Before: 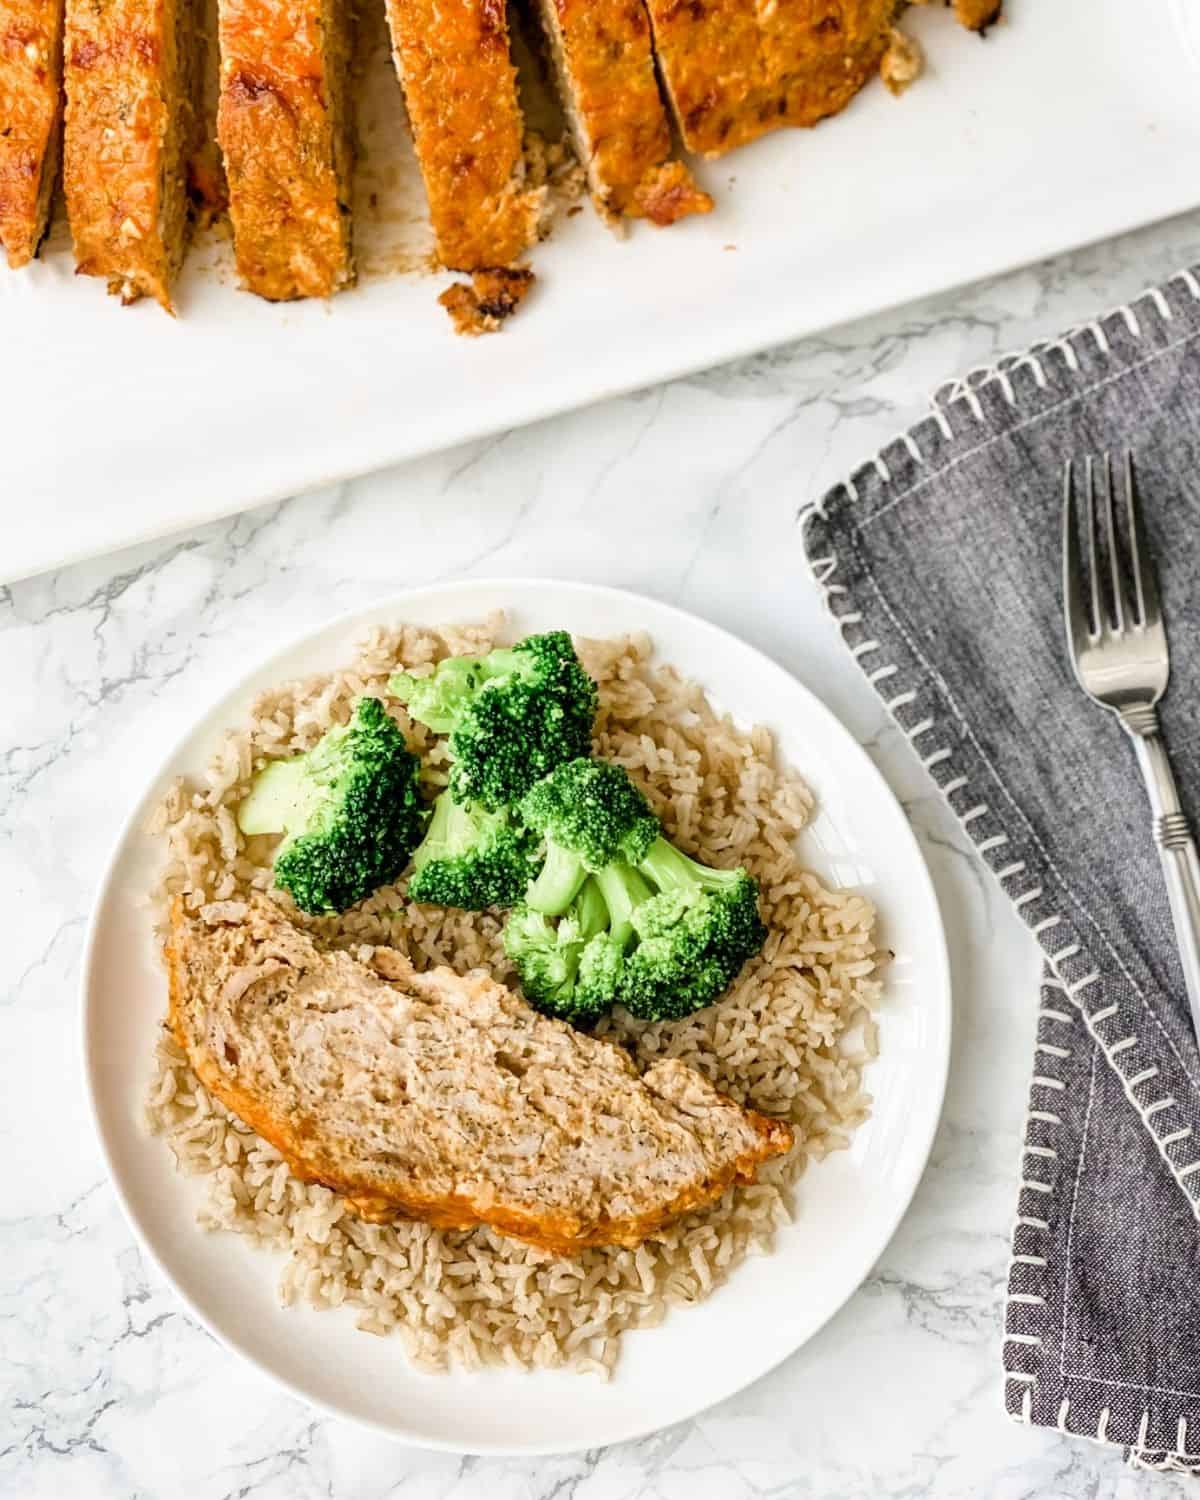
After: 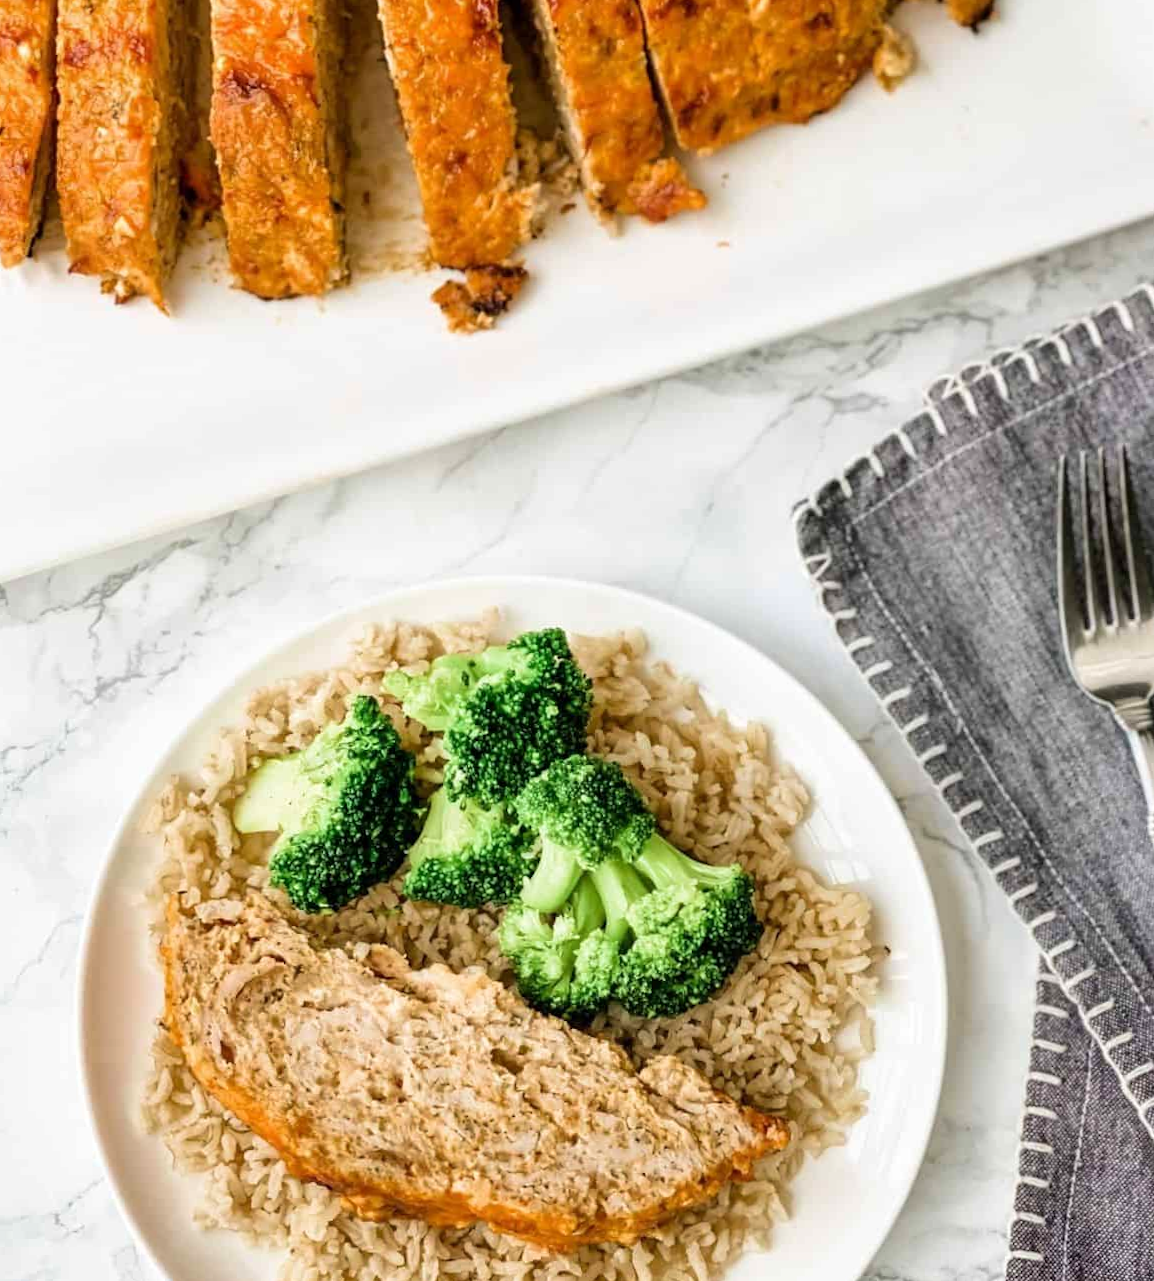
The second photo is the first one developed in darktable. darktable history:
crop and rotate: angle 0.2°, left 0.275%, right 3.127%, bottom 14.18%
velvia: strength 15%
